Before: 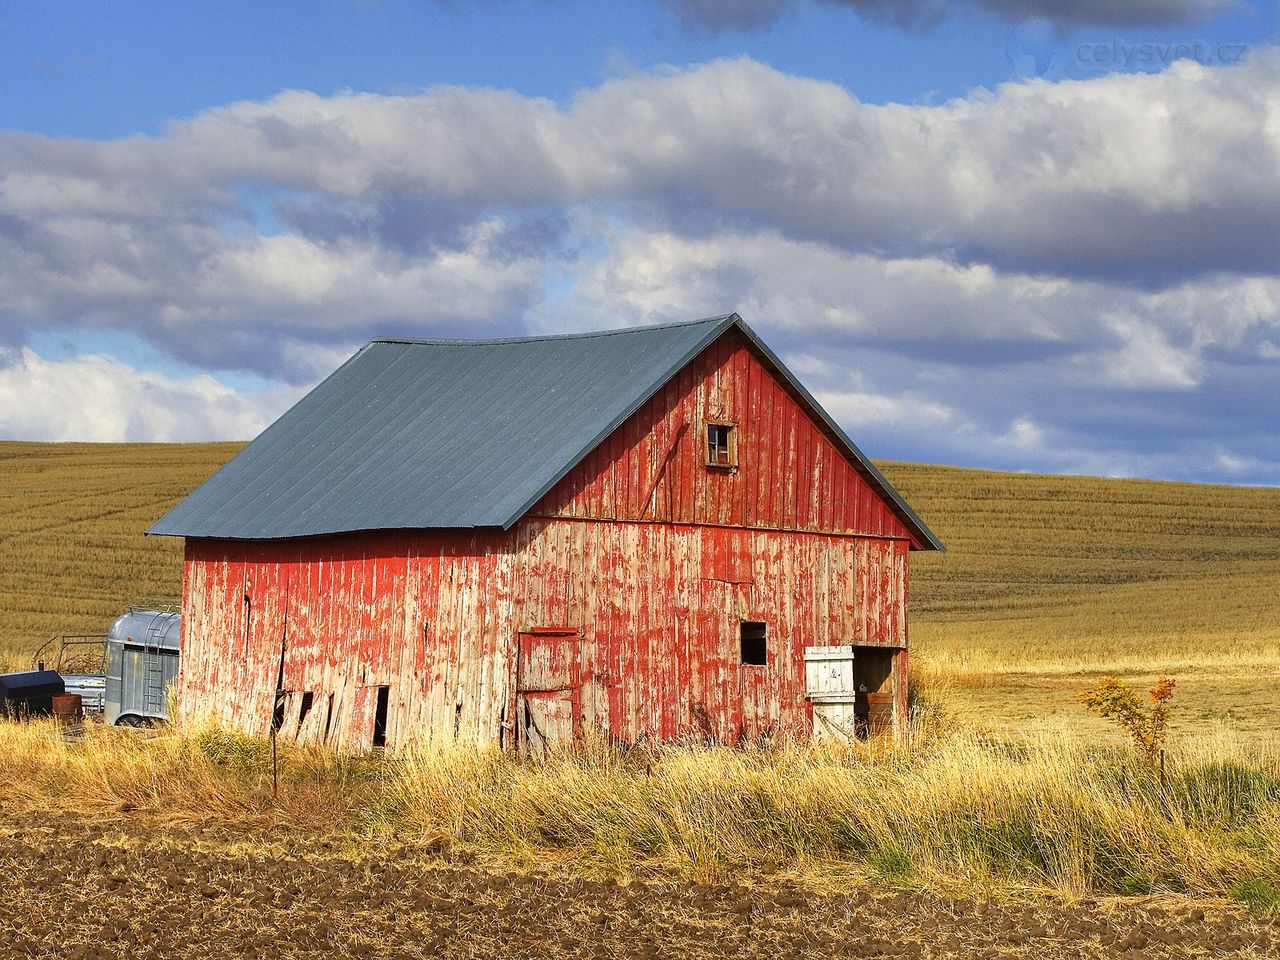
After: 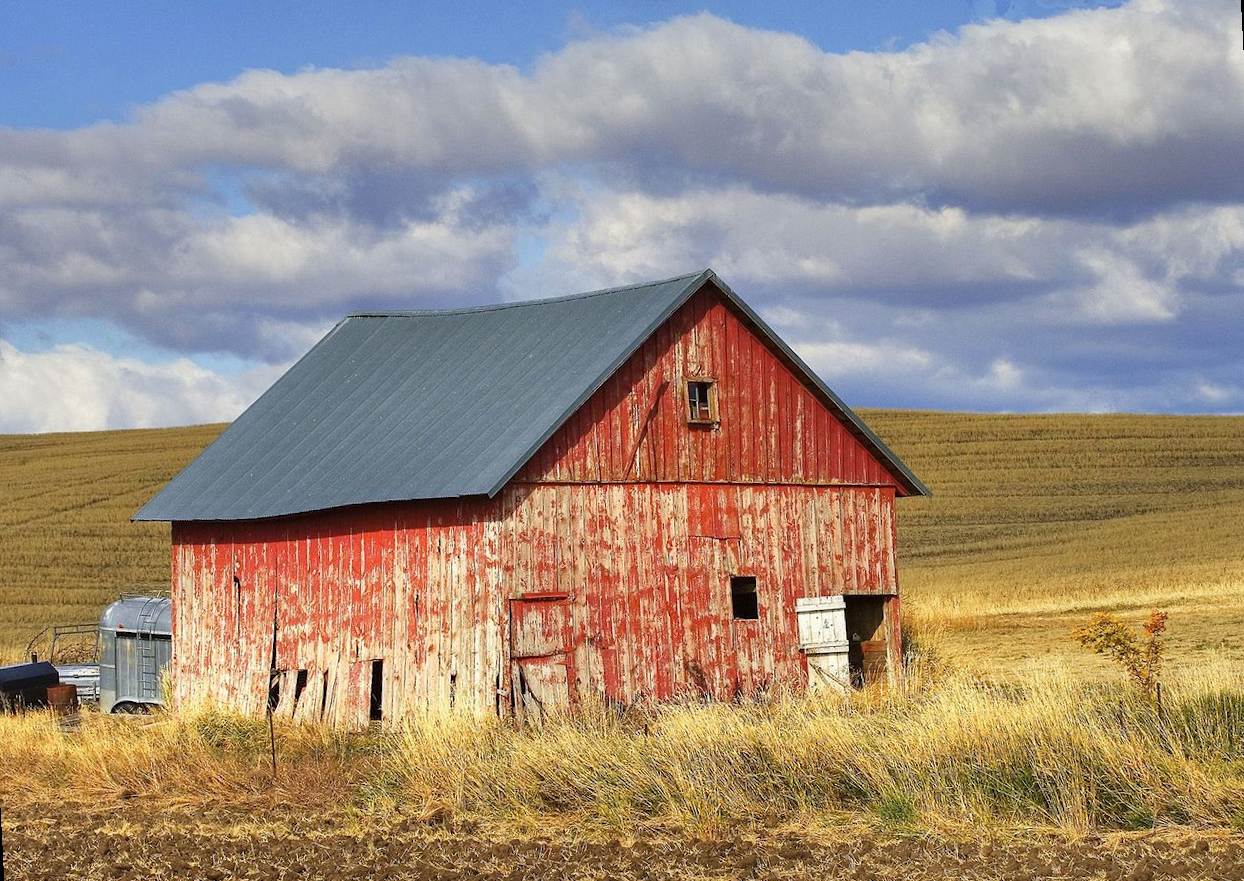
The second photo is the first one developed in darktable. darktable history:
contrast brightness saturation: saturation -0.05
rotate and perspective: rotation -3°, crop left 0.031, crop right 0.968, crop top 0.07, crop bottom 0.93
